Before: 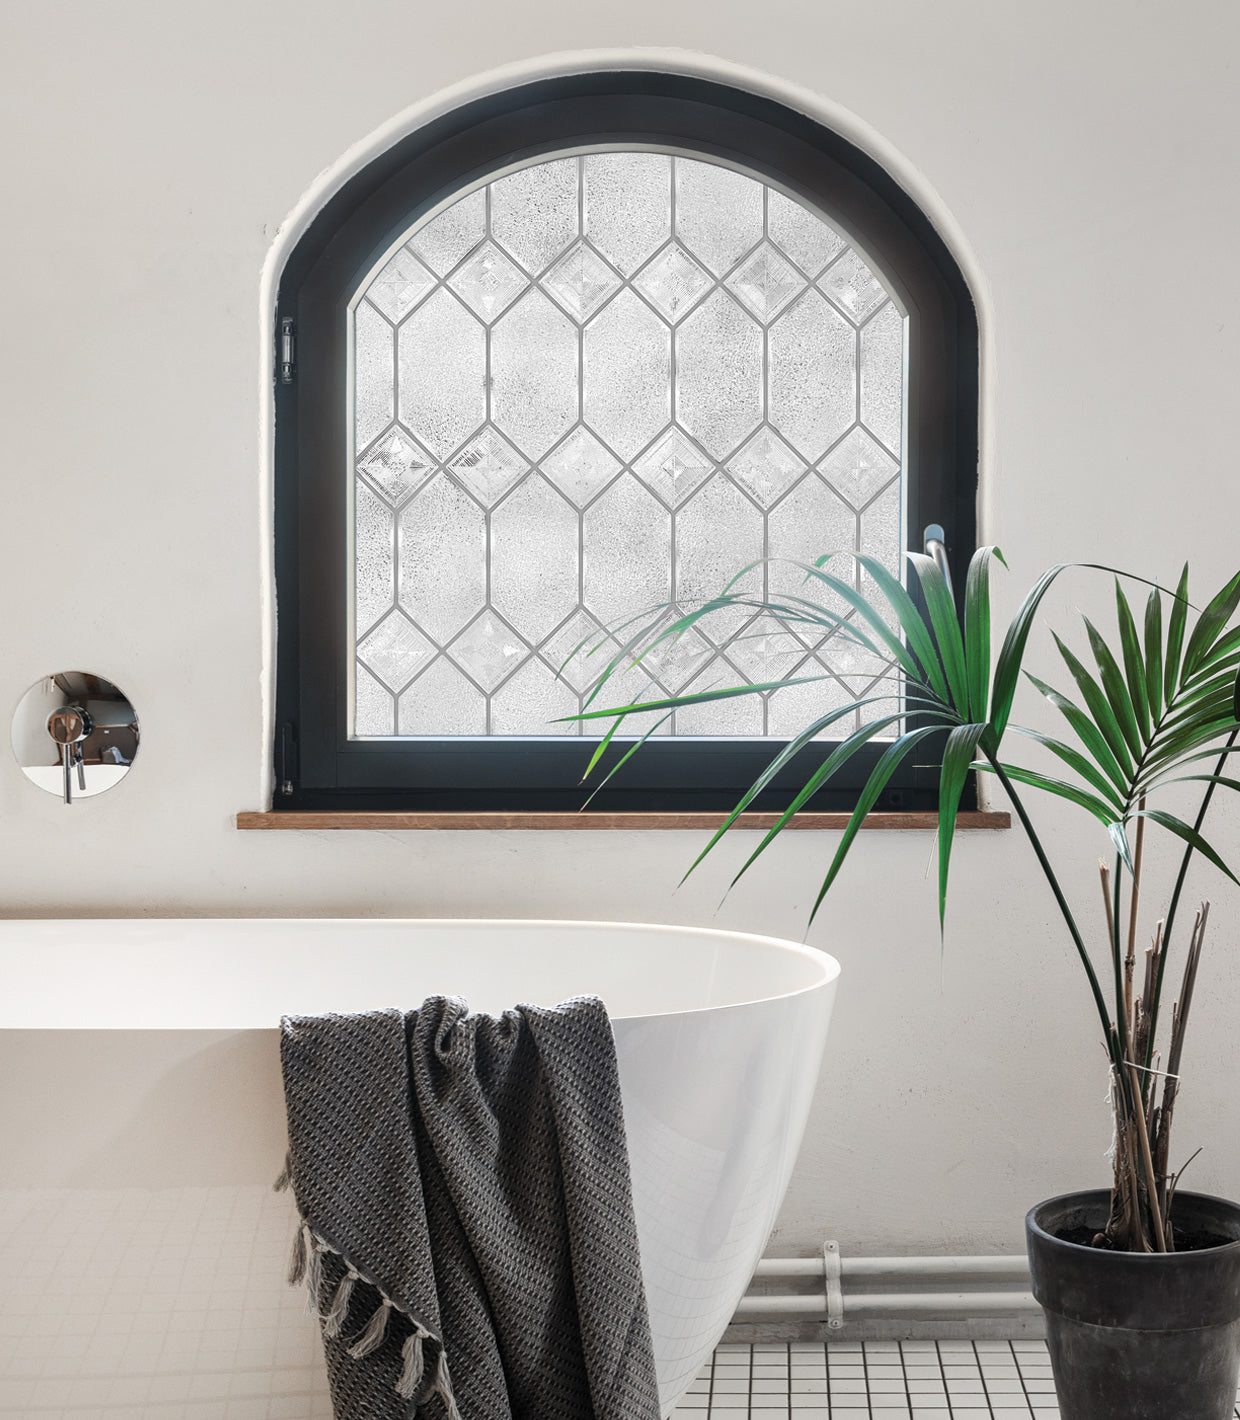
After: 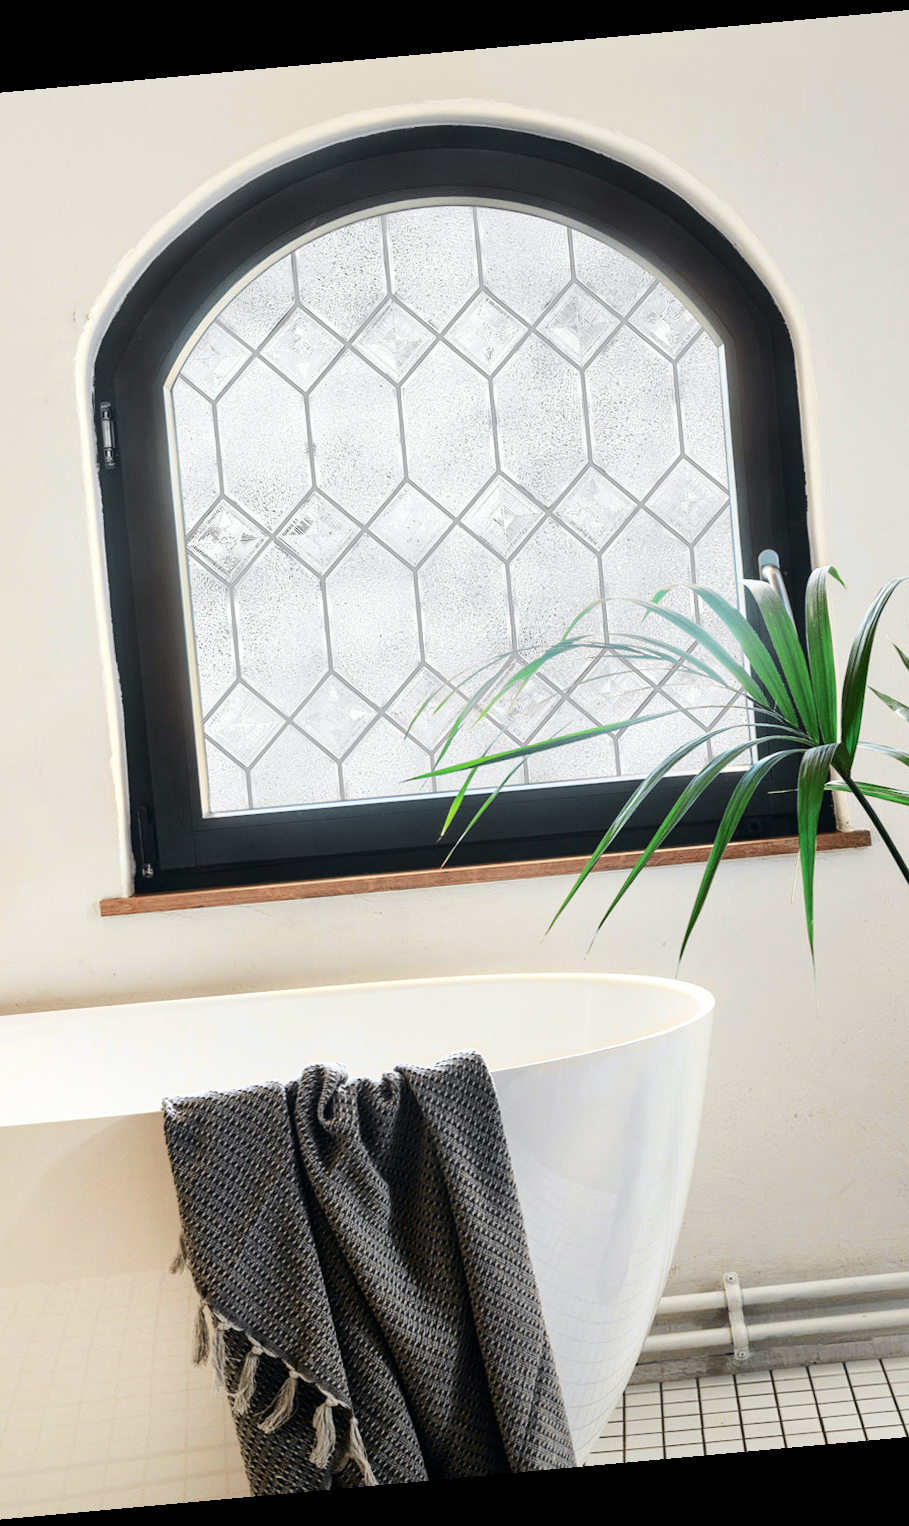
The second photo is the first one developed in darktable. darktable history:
rotate and perspective: rotation -5.2°, automatic cropping off
levels: levels [0, 0.476, 0.951]
tone curve: curves: ch0 [(0, 0) (0.058, 0.027) (0.214, 0.183) (0.295, 0.288) (0.48, 0.541) (0.658, 0.703) (0.741, 0.775) (0.844, 0.866) (0.986, 0.957)]; ch1 [(0, 0) (0.172, 0.123) (0.312, 0.296) (0.437, 0.429) (0.471, 0.469) (0.502, 0.5) (0.513, 0.515) (0.572, 0.603) (0.617, 0.653) (0.68, 0.724) (0.889, 0.924) (1, 1)]; ch2 [(0, 0) (0.411, 0.424) (0.489, 0.49) (0.502, 0.5) (0.512, 0.524) (0.549, 0.578) (0.604, 0.628) (0.709, 0.748) (1, 1)], color space Lab, independent channels, preserve colors none
crop and rotate: left 15.446%, right 17.836%
